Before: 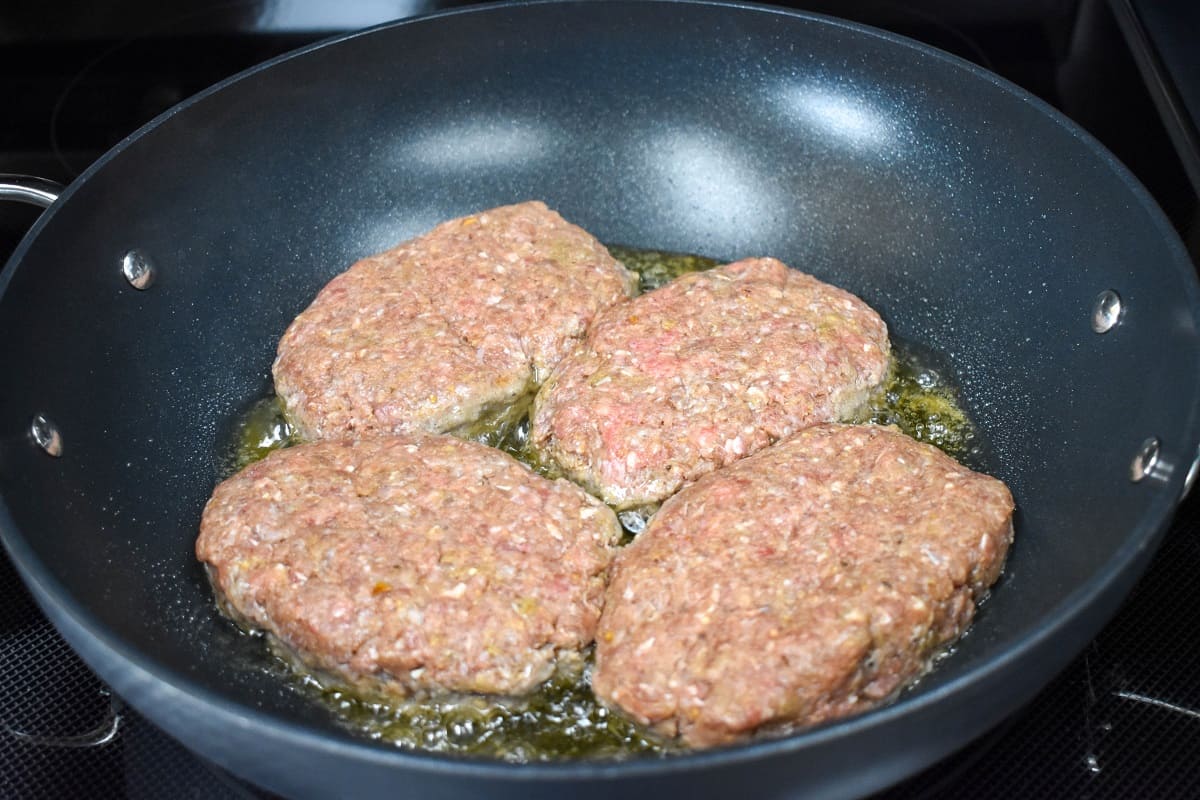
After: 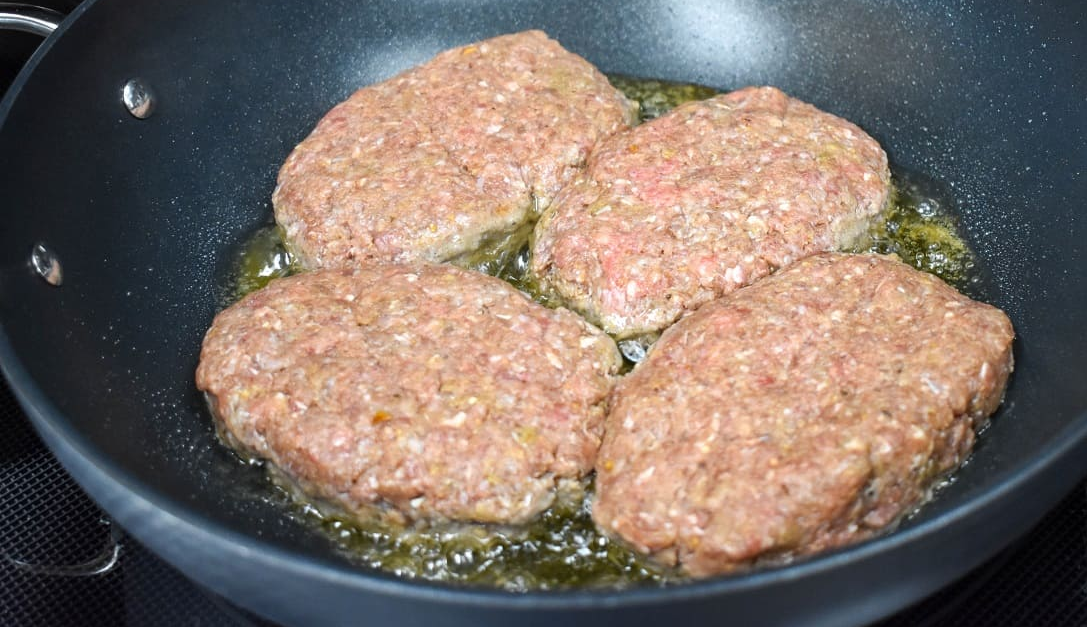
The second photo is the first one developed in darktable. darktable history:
crop: top 21.381%, right 9.388%, bottom 0.243%
